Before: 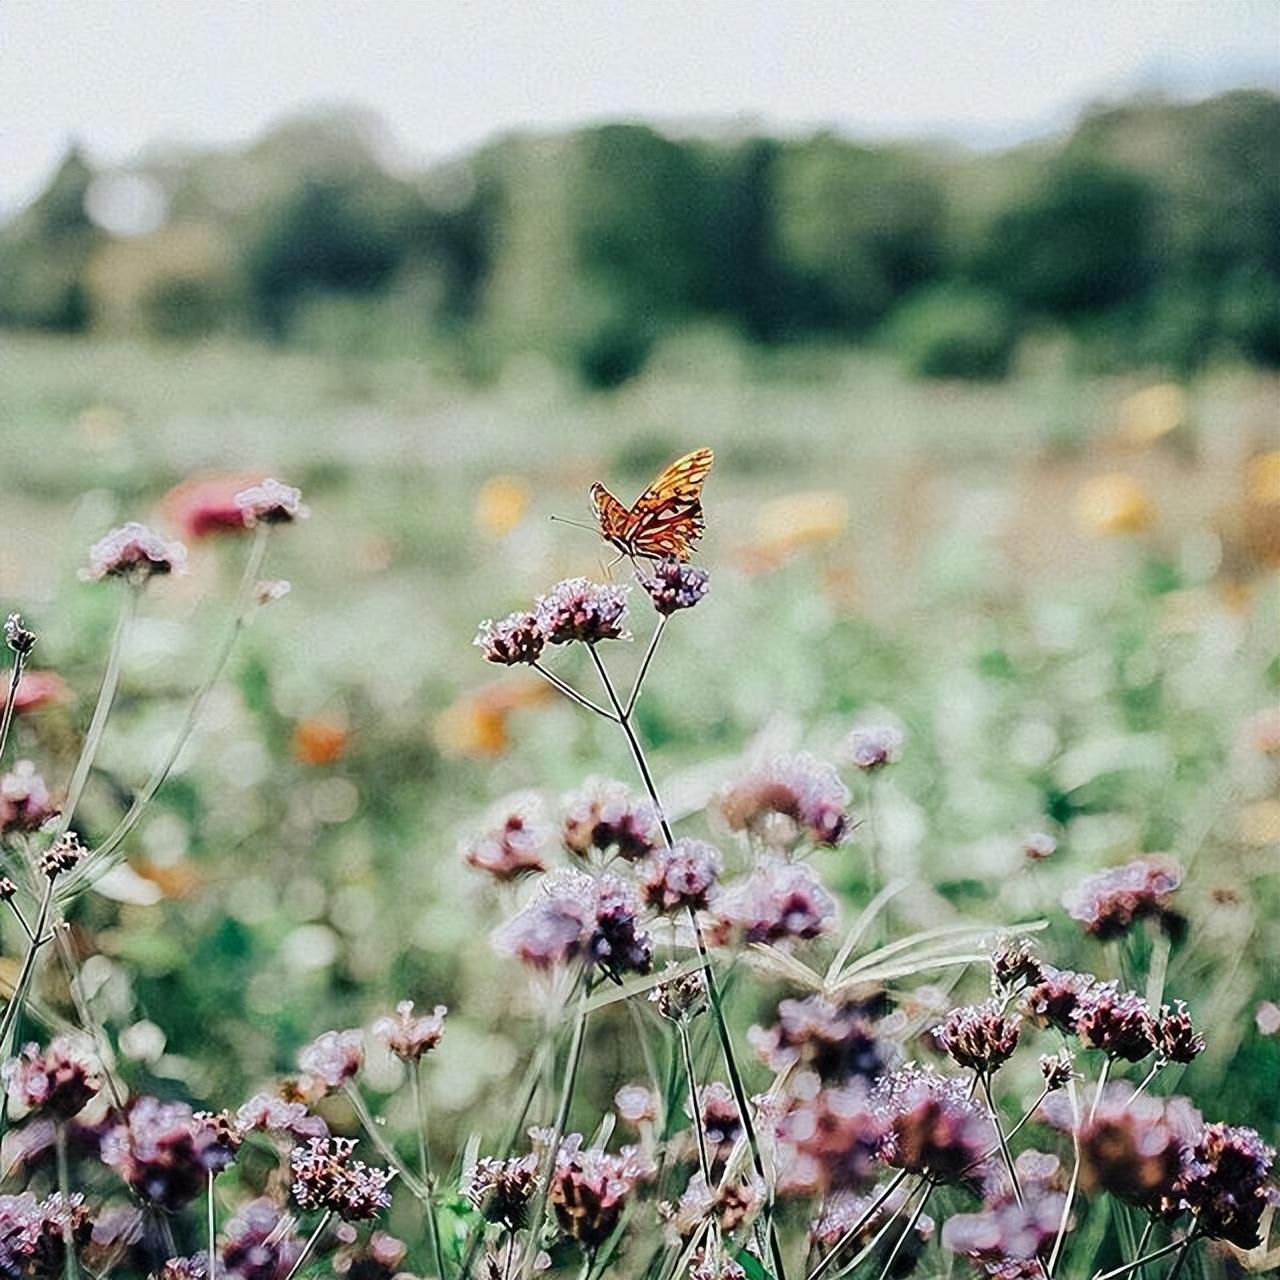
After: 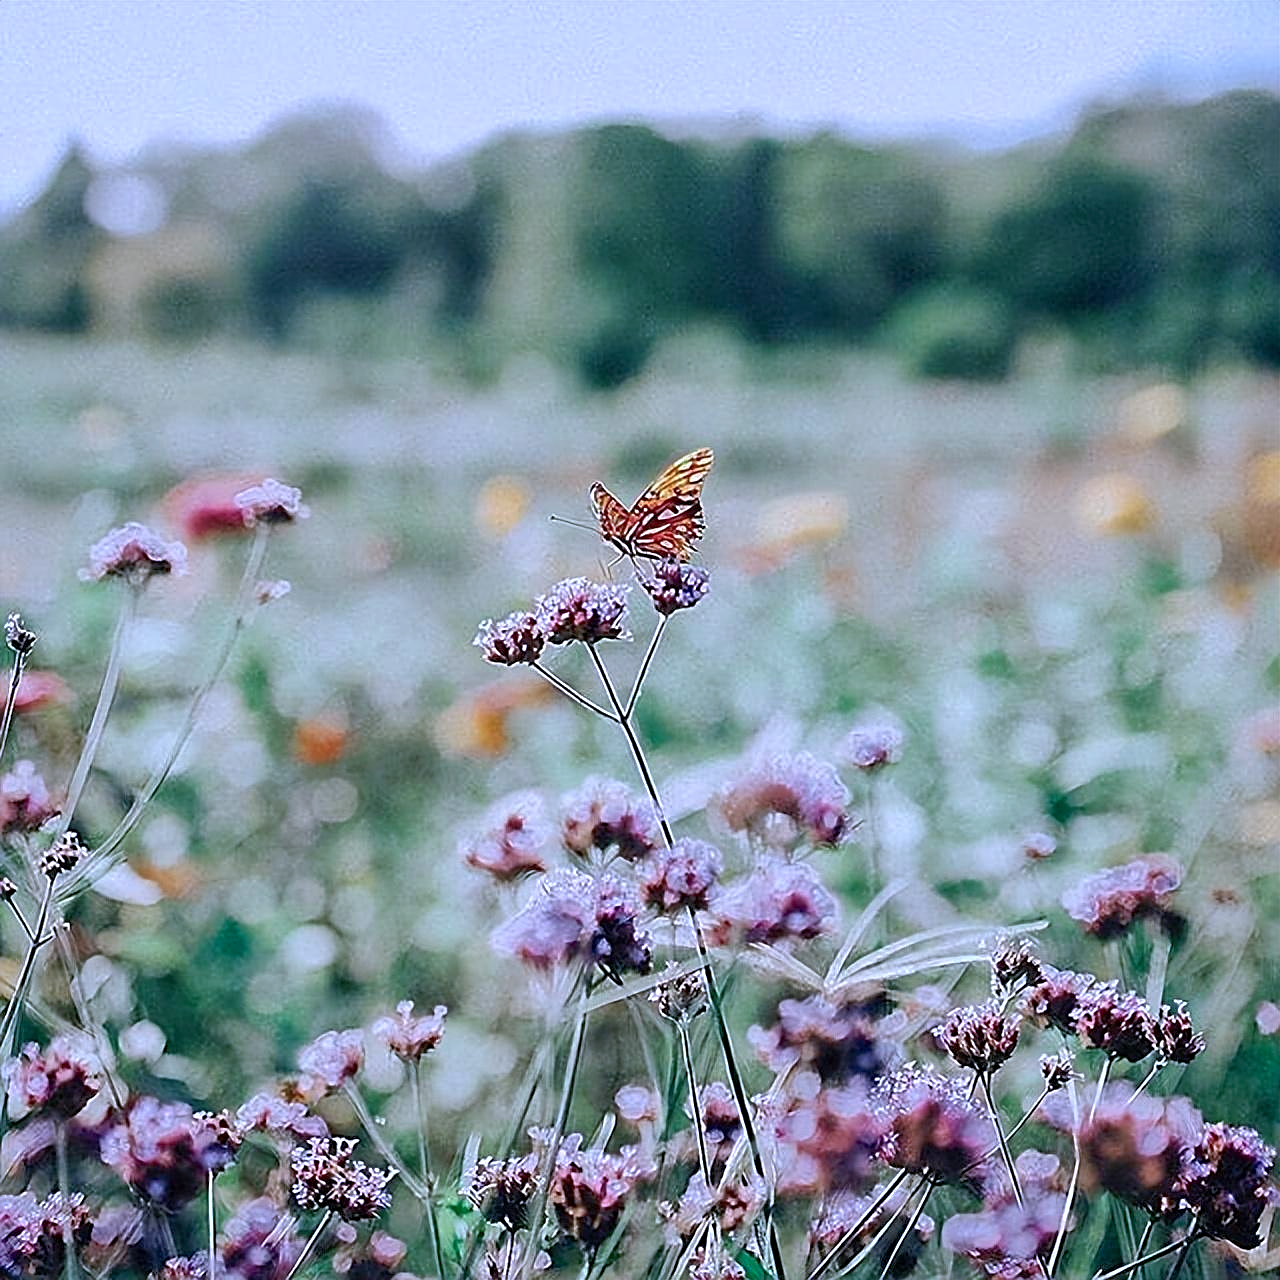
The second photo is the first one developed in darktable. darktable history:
shadows and highlights: on, module defaults
sharpen: amount 0.599
color calibration: illuminant as shot in camera, x 0.379, y 0.397, temperature 4145.59 K
